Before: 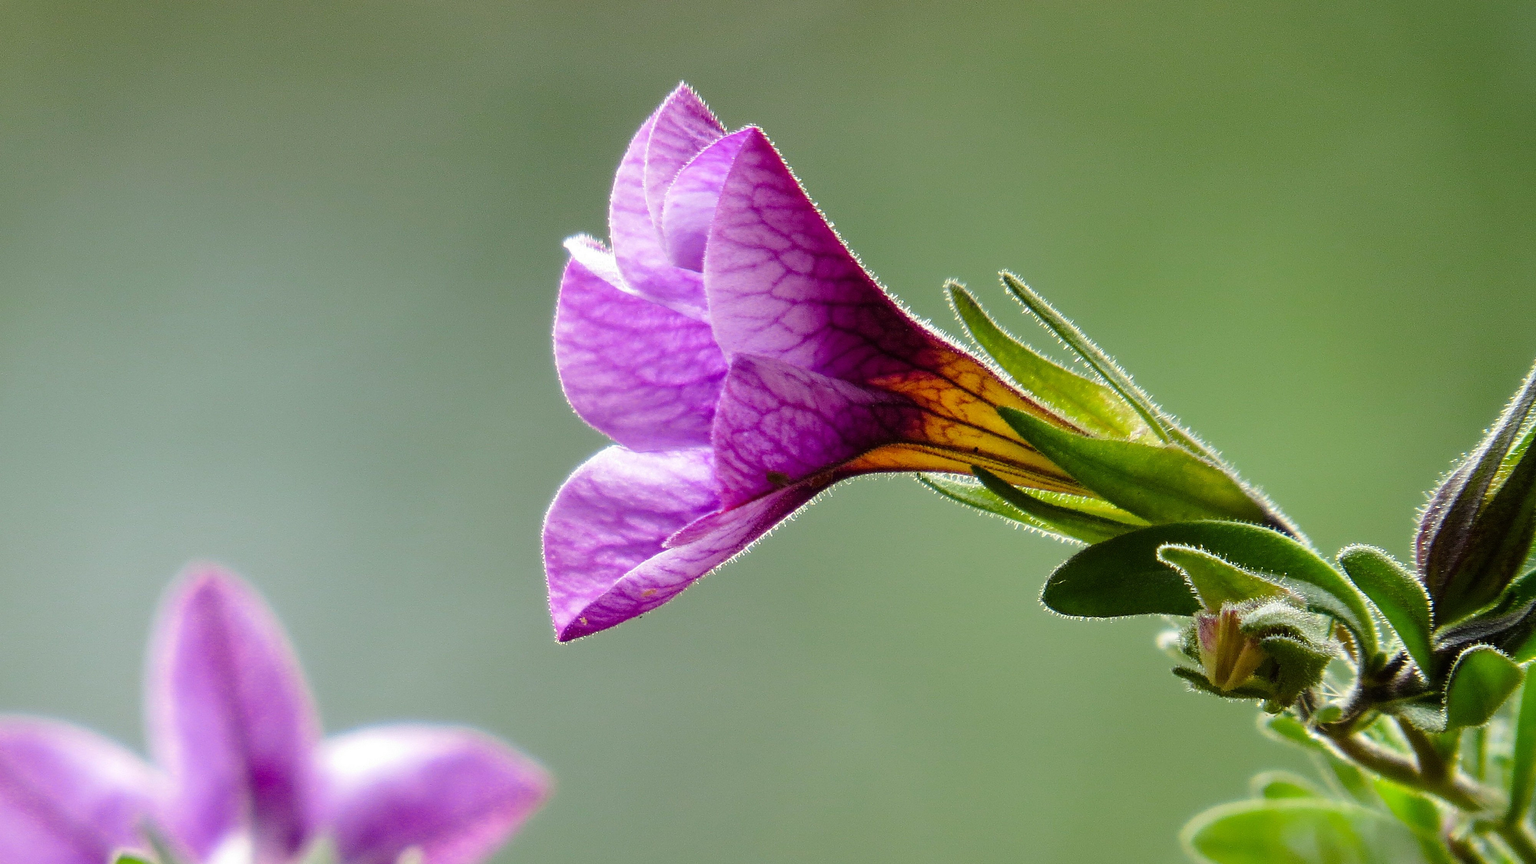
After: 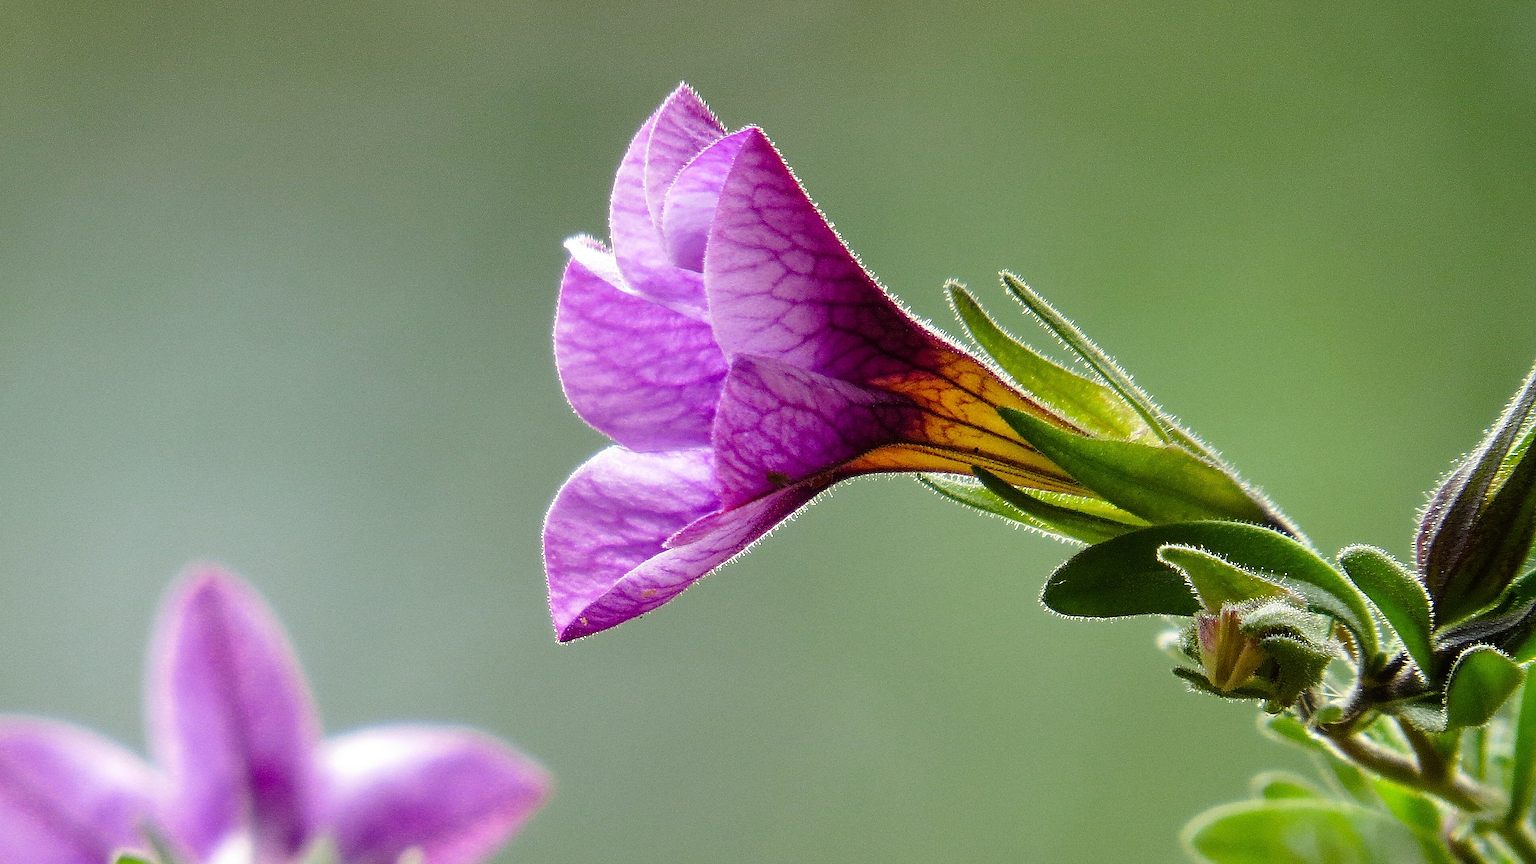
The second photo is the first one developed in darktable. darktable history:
sharpen: radius 1.4, amount 1.25, threshold 0.7
grain: coarseness 0.09 ISO
